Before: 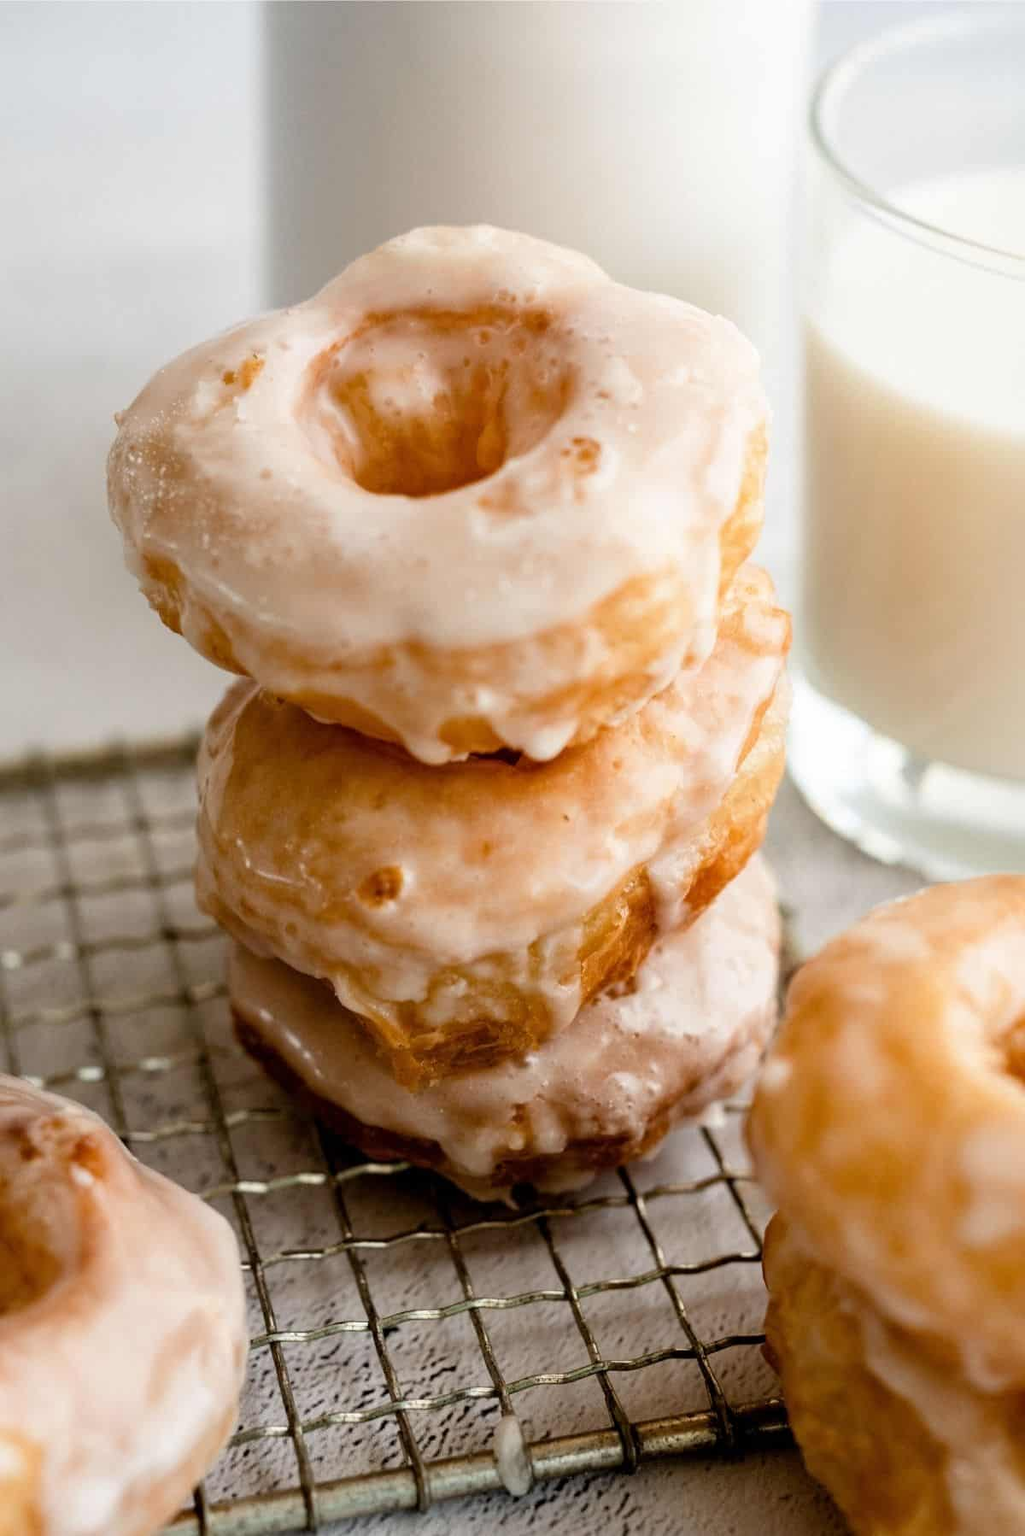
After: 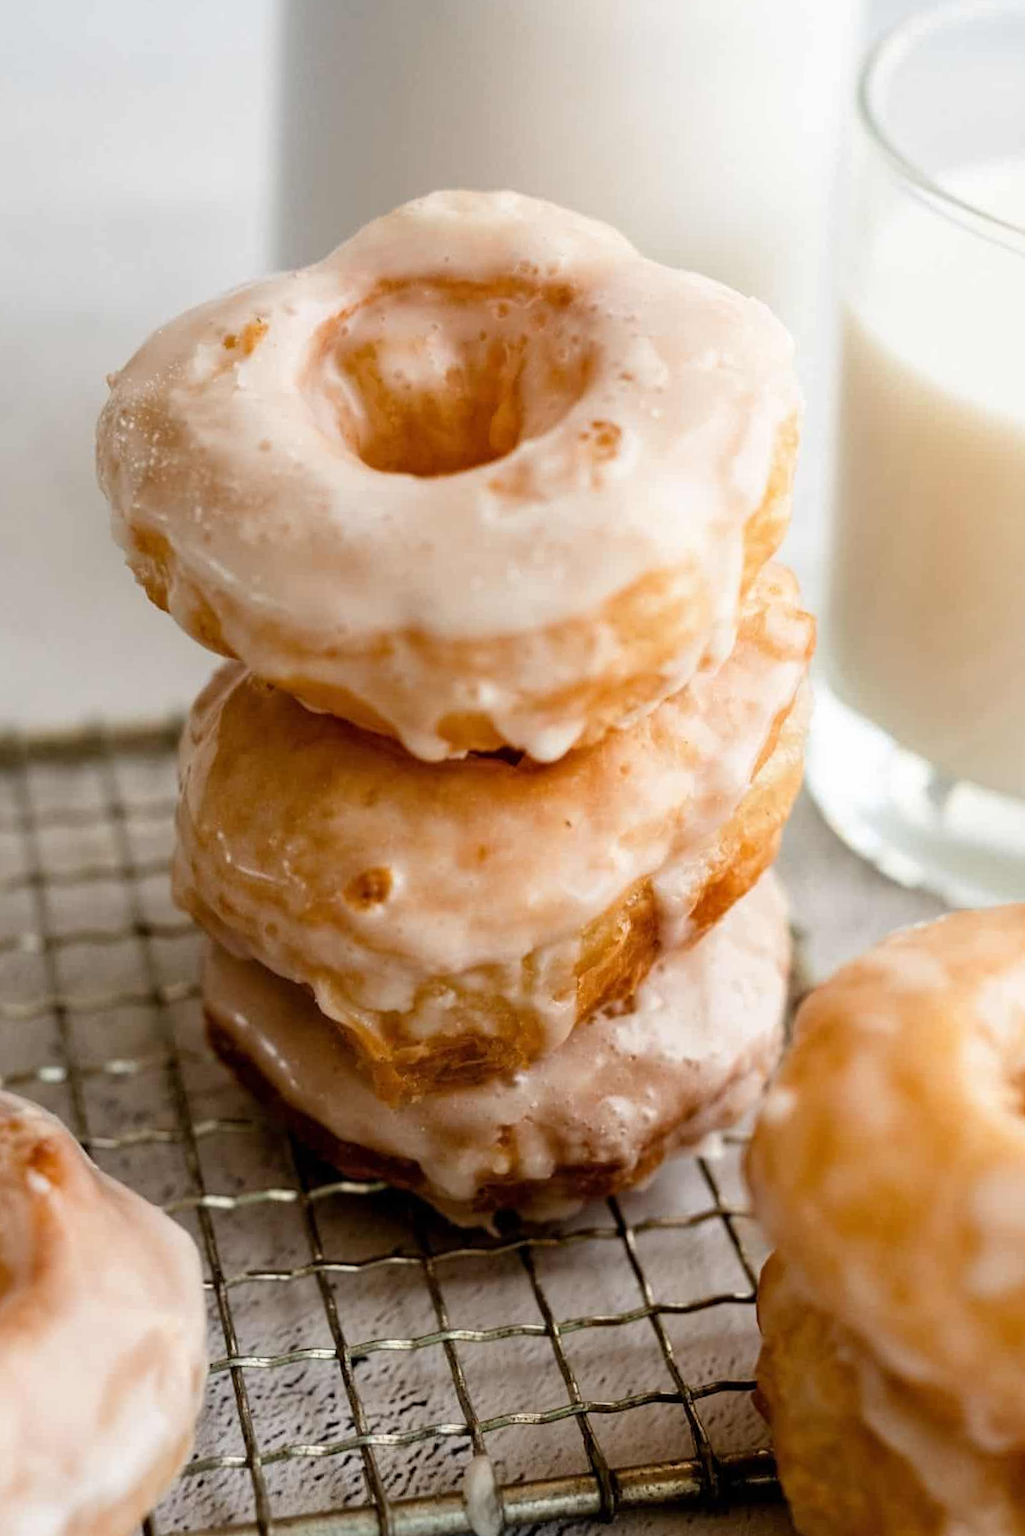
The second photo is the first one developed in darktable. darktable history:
crop and rotate: angle -2.4°
